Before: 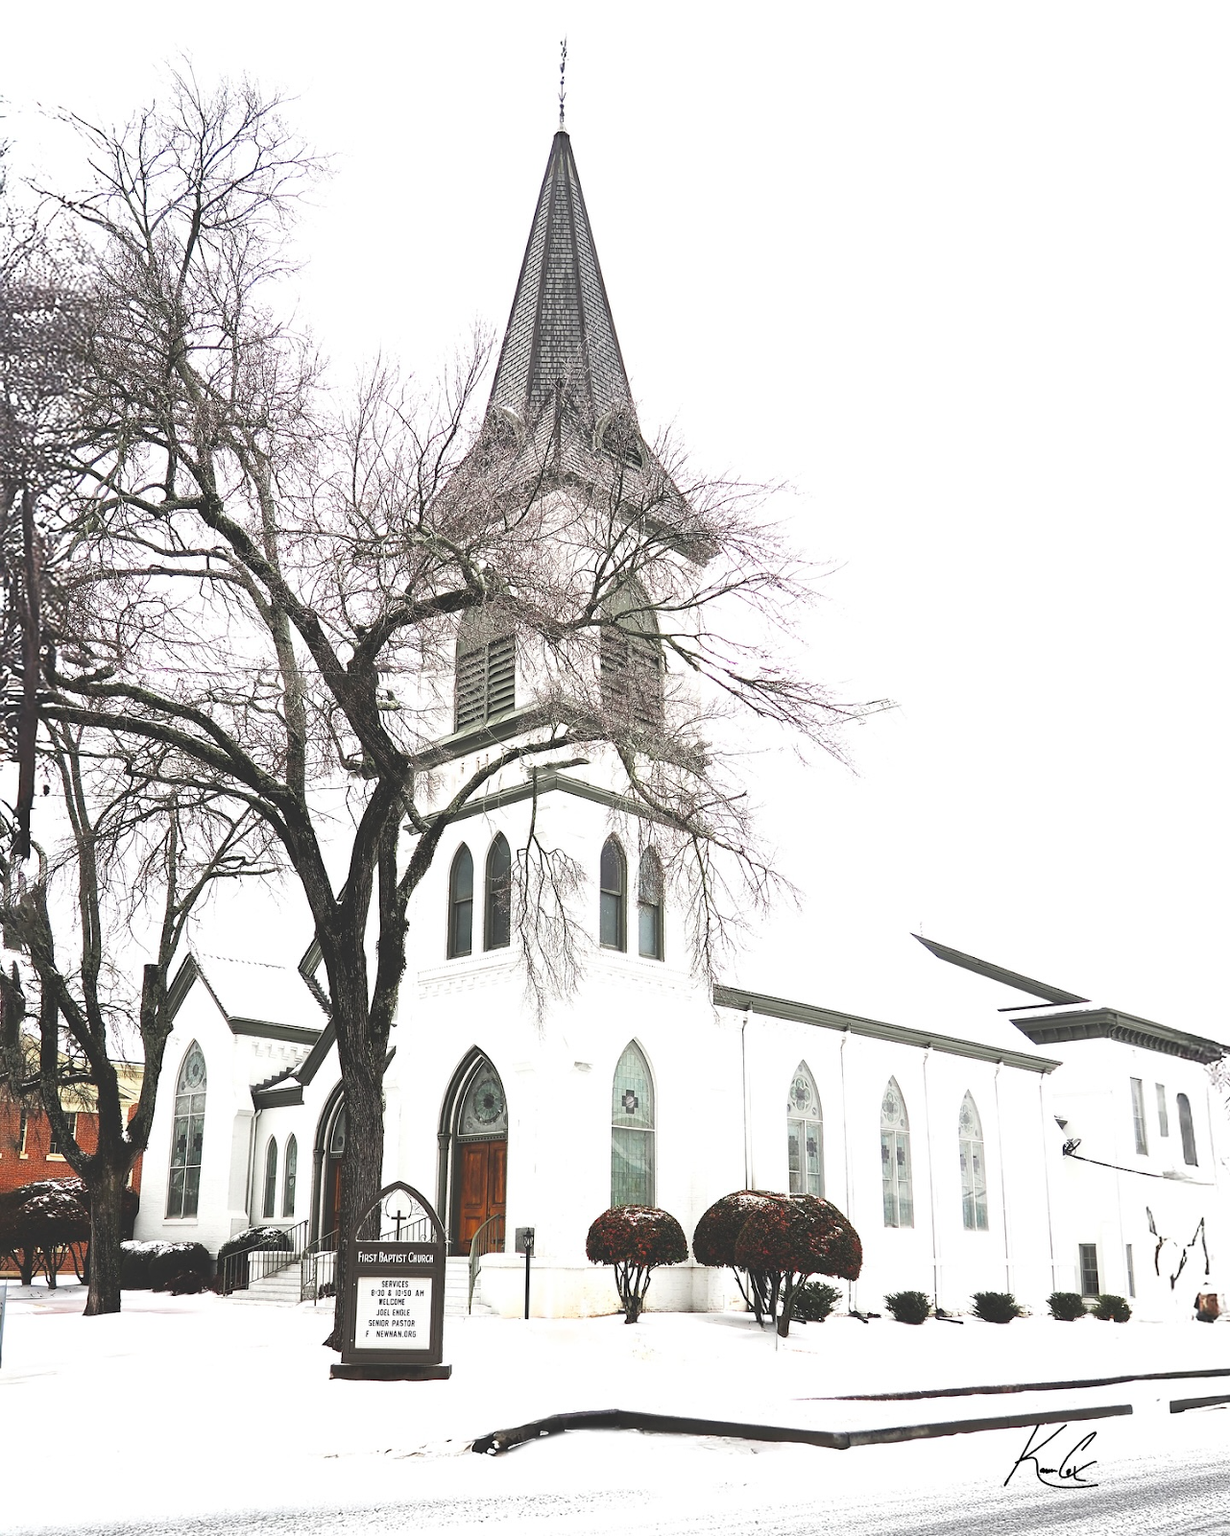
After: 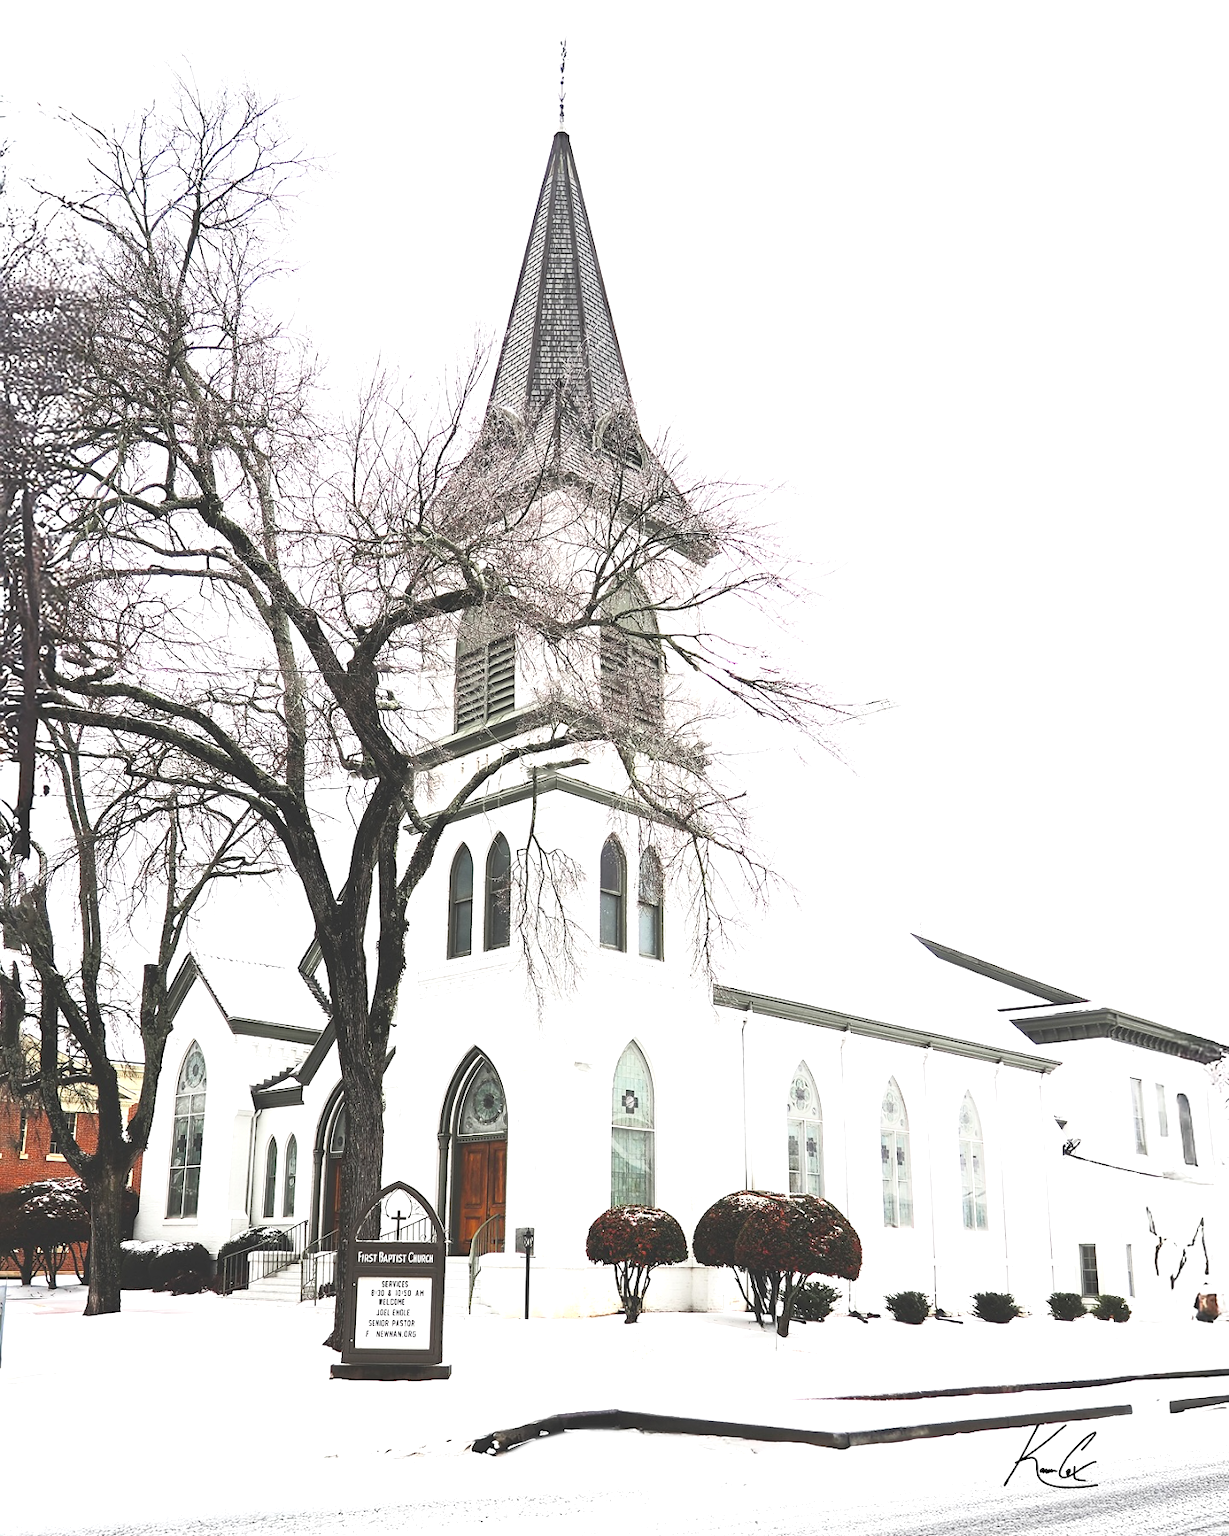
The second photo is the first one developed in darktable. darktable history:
exposure: exposure 0.2 EV, compensate highlight preservation false
shadows and highlights: shadows 0, highlights 40
